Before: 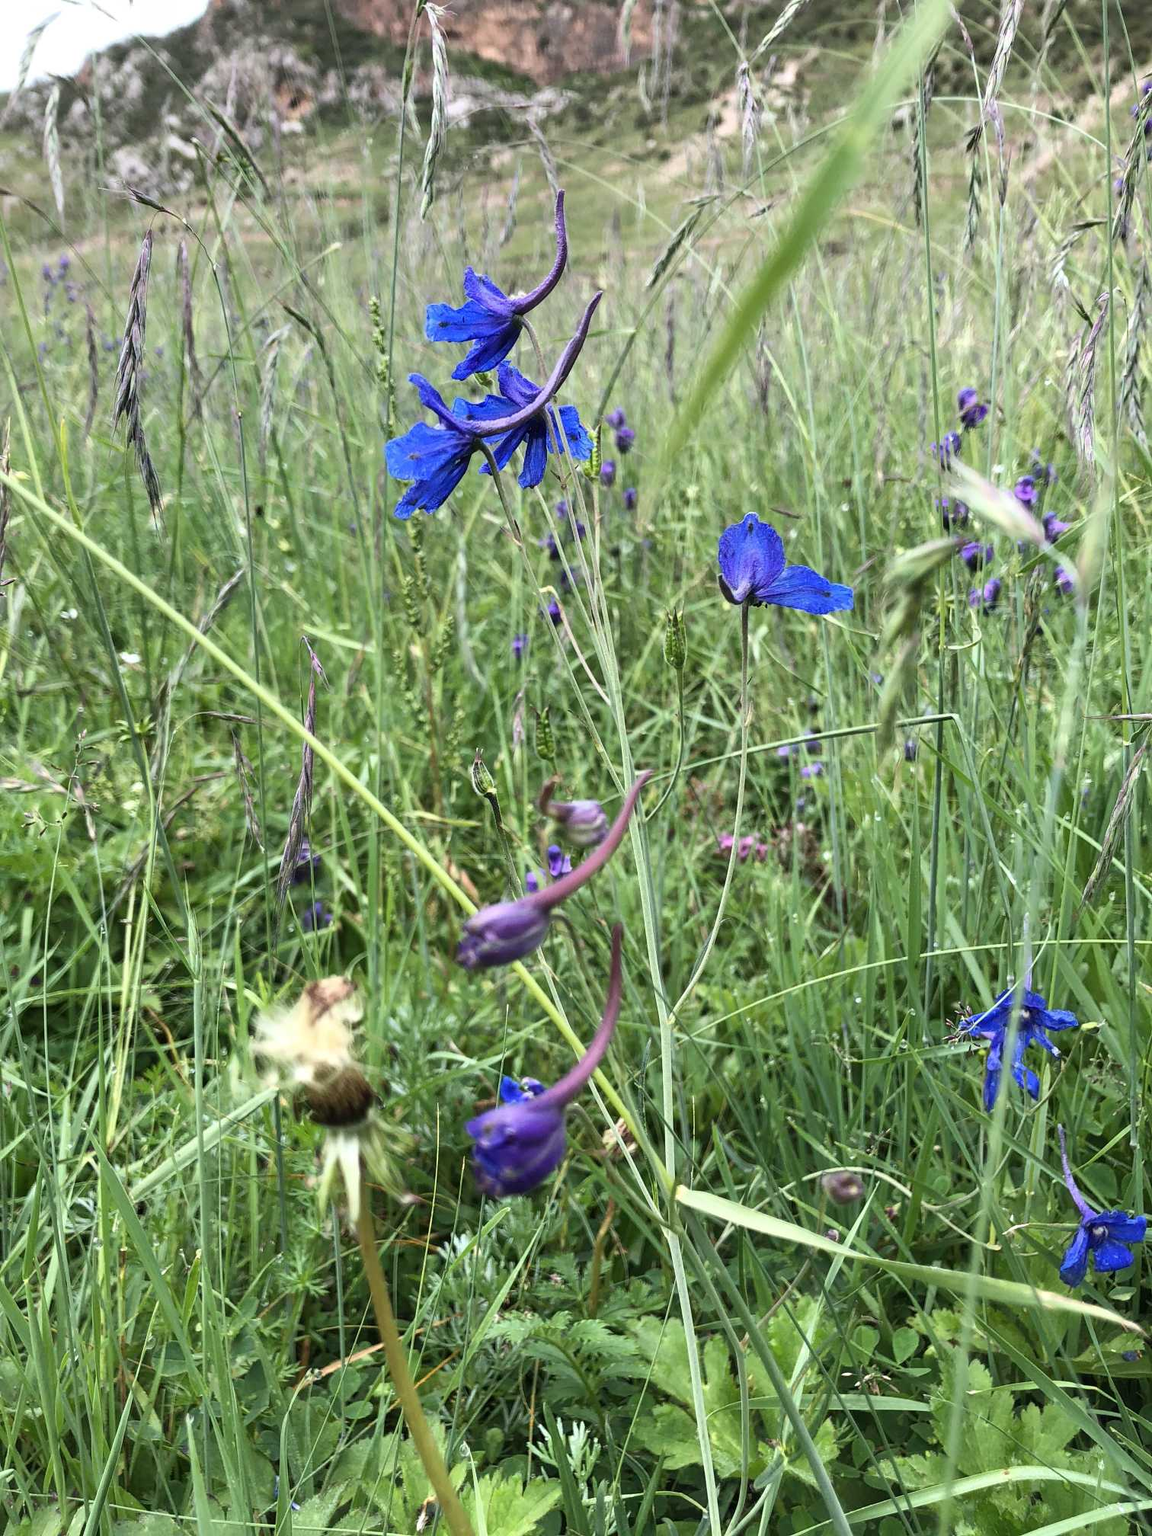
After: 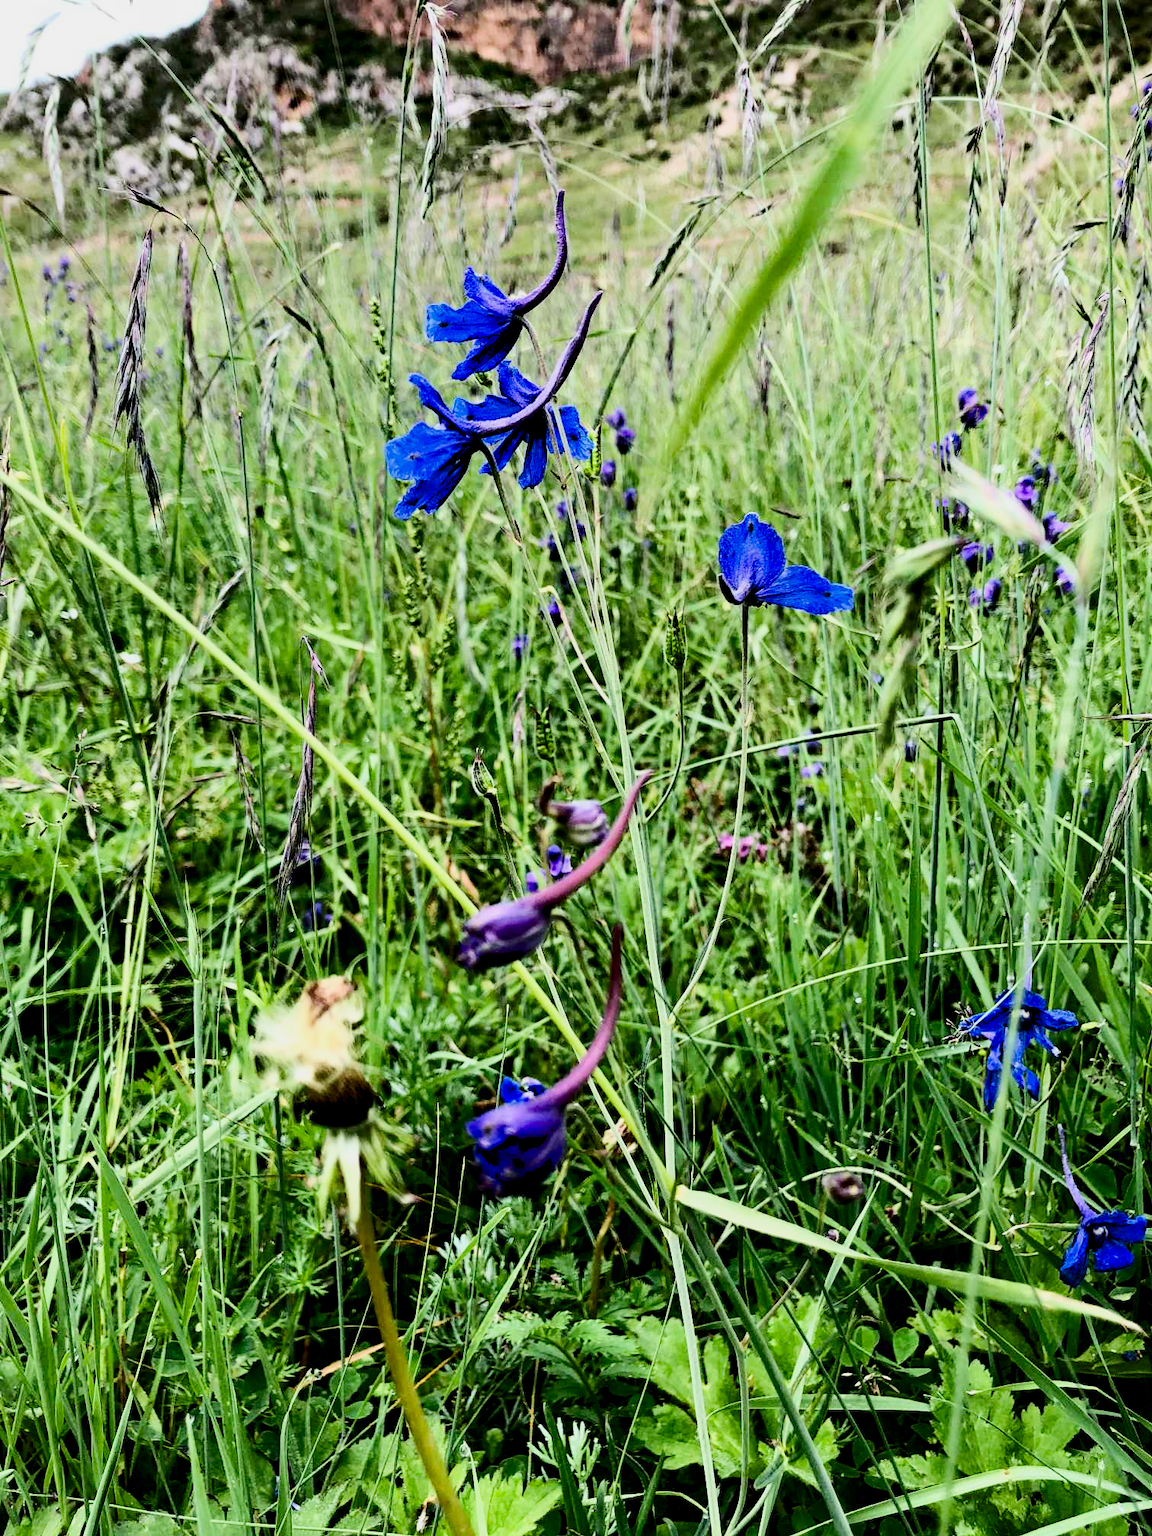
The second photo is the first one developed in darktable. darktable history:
contrast brightness saturation: contrast 0.187, brightness -0.106, saturation 0.215
exposure: black level correction 0.025, exposure 0.181 EV, compensate highlight preservation false
haze removal: compatibility mode true
filmic rgb: middle gray luminance 28.89%, black relative exposure -10.33 EV, white relative exposure 5.51 EV, threshold 5.95 EV, target black luminance 0%, hardness 3.91, latitude 2.89%, contrast 1.119, highlights saturation mix 6.44%, shadows ↔ highlights balance 15.27%, enable highlight reconstruction true
tone equalizer: -8 EV -0.442 EV, -7 EV -0.37 EV, -6 EV -0.307 EV, -5 EV -0.189 EV, -3 EV 0.24 EV, -2 EV 0.344 EV, -1 EV 0.405 EV, +0 EV 0.416 EV, edges refinement/feathering 500, mask exposure compensation -1.57 EV, preserve details no
